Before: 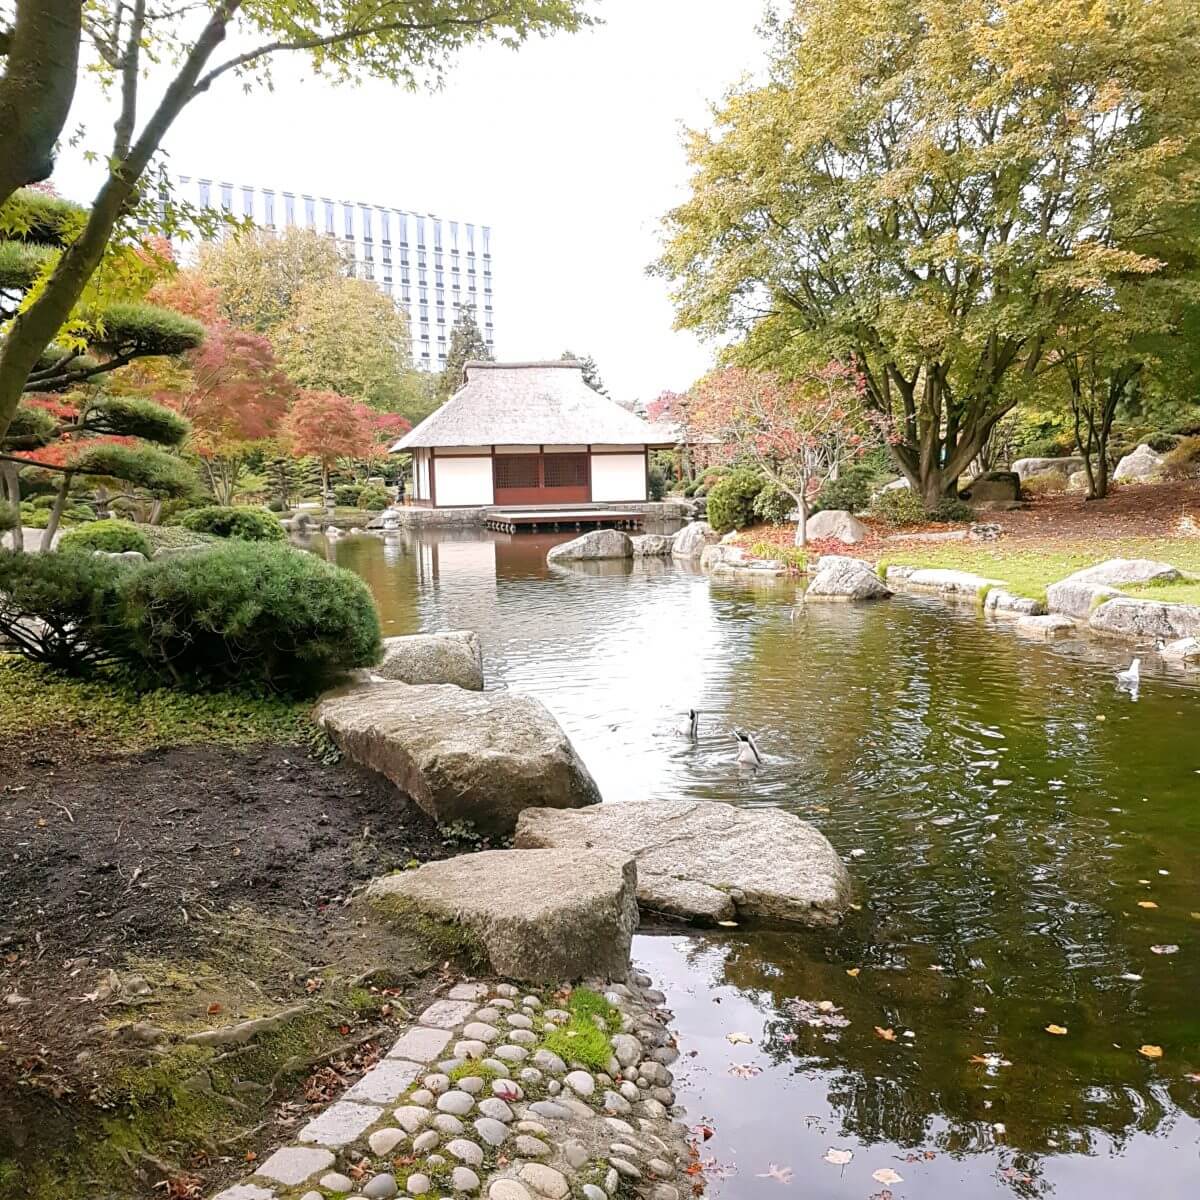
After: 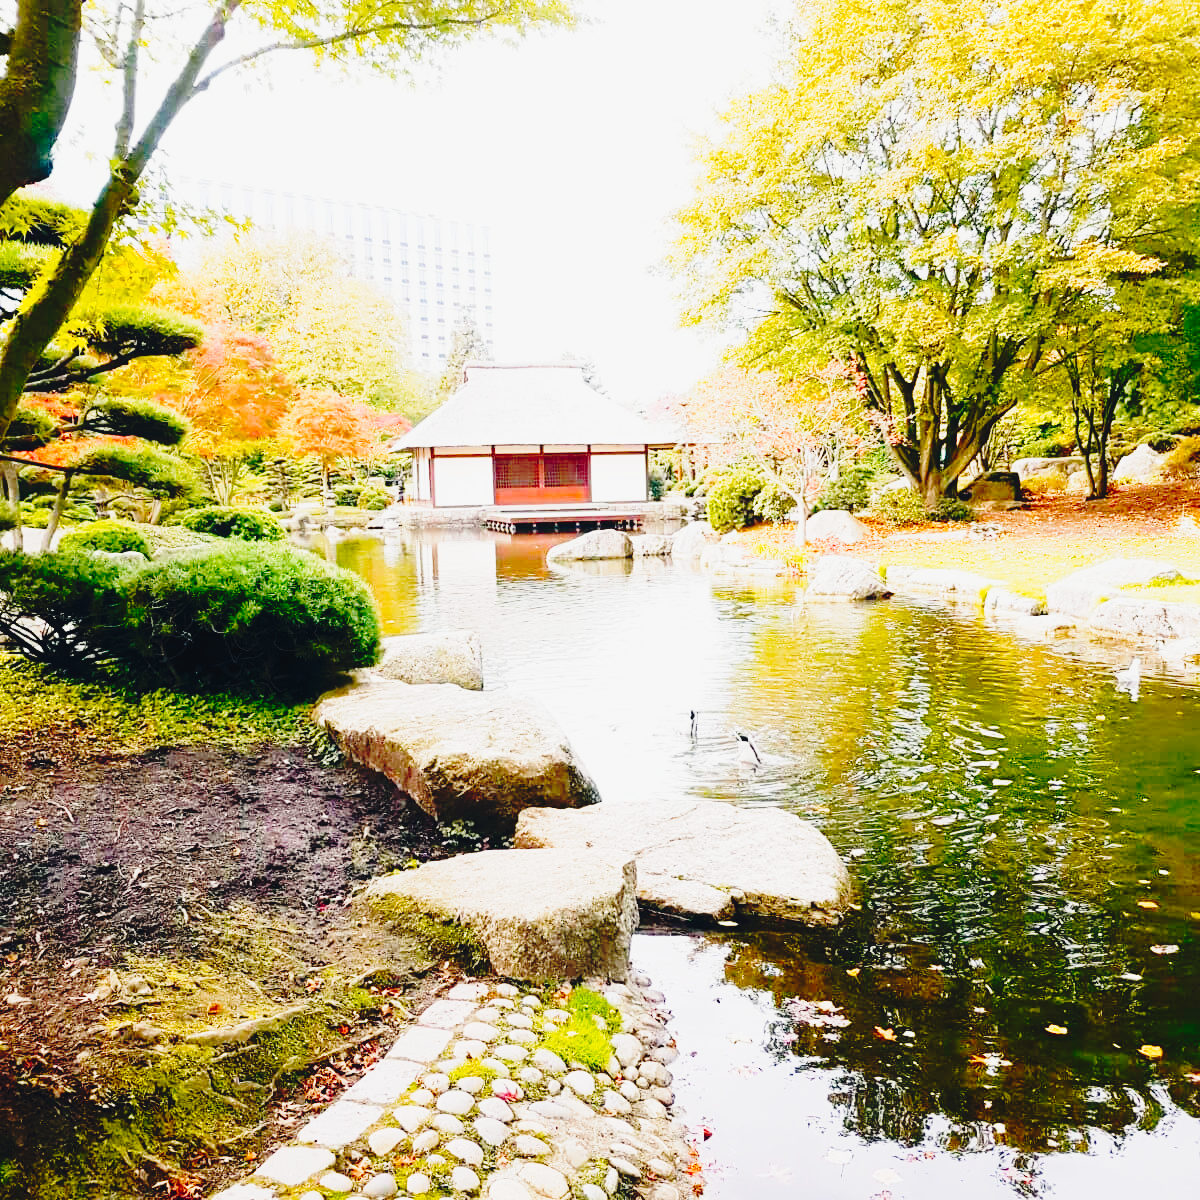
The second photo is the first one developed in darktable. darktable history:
tone curve: curves: ch0 [(0, 0.029) (0.168, 0.142) (0.359, 0.44) (0.469, 0.544) (0.634, 0.722) (0.858, 0.903) (1, 0.968)]; ch1 [(0, 0) (0.437, 0.453) (0.472, 0.47) (0.502, 0.502) (0.54, 0.534) (0.57, 0.592) (0.618, 0.66) (0.699, 0.749) (0.859, 0.919) (1, 1)]; ch2 [(0, 0) (0.33, 0.301) (0.421, 0.443) (0.476, 0.498) (0.505, 0.503) (0.547, 0.557) (0.586, 0.634) (0.608, 0.676) (1, 1)], preserve colors none
contrast brightness saturation: saturation -0.099
contrast equalizer: octaves 7, y [[0.627 ×6], [0.563 ×6], [0 ×6], [0 ×6], [0 ×6]], mix -0.283
base curve: curves: ch0 [(0, 0) (0.04, 0.03) (0.133, 0.232) (0.448, 0.748) (0.843, 0.968) (1, 1)], preserve colors none
color balance rgb: global offset › chroma 0.131%, global offset › hue 254.33°, perceptual saturation grading › global saturation 44.888%, perceptual saturation grading › highlights -25.203%, perceptual saturation grading › shadows 49.964%, perceptual brilliance grading › highlights 6.03%, perceptual brilliance grading › mid-tones 17.79%, perceptual brilliance grading › shadows -5.282%, global vibrance 20%
